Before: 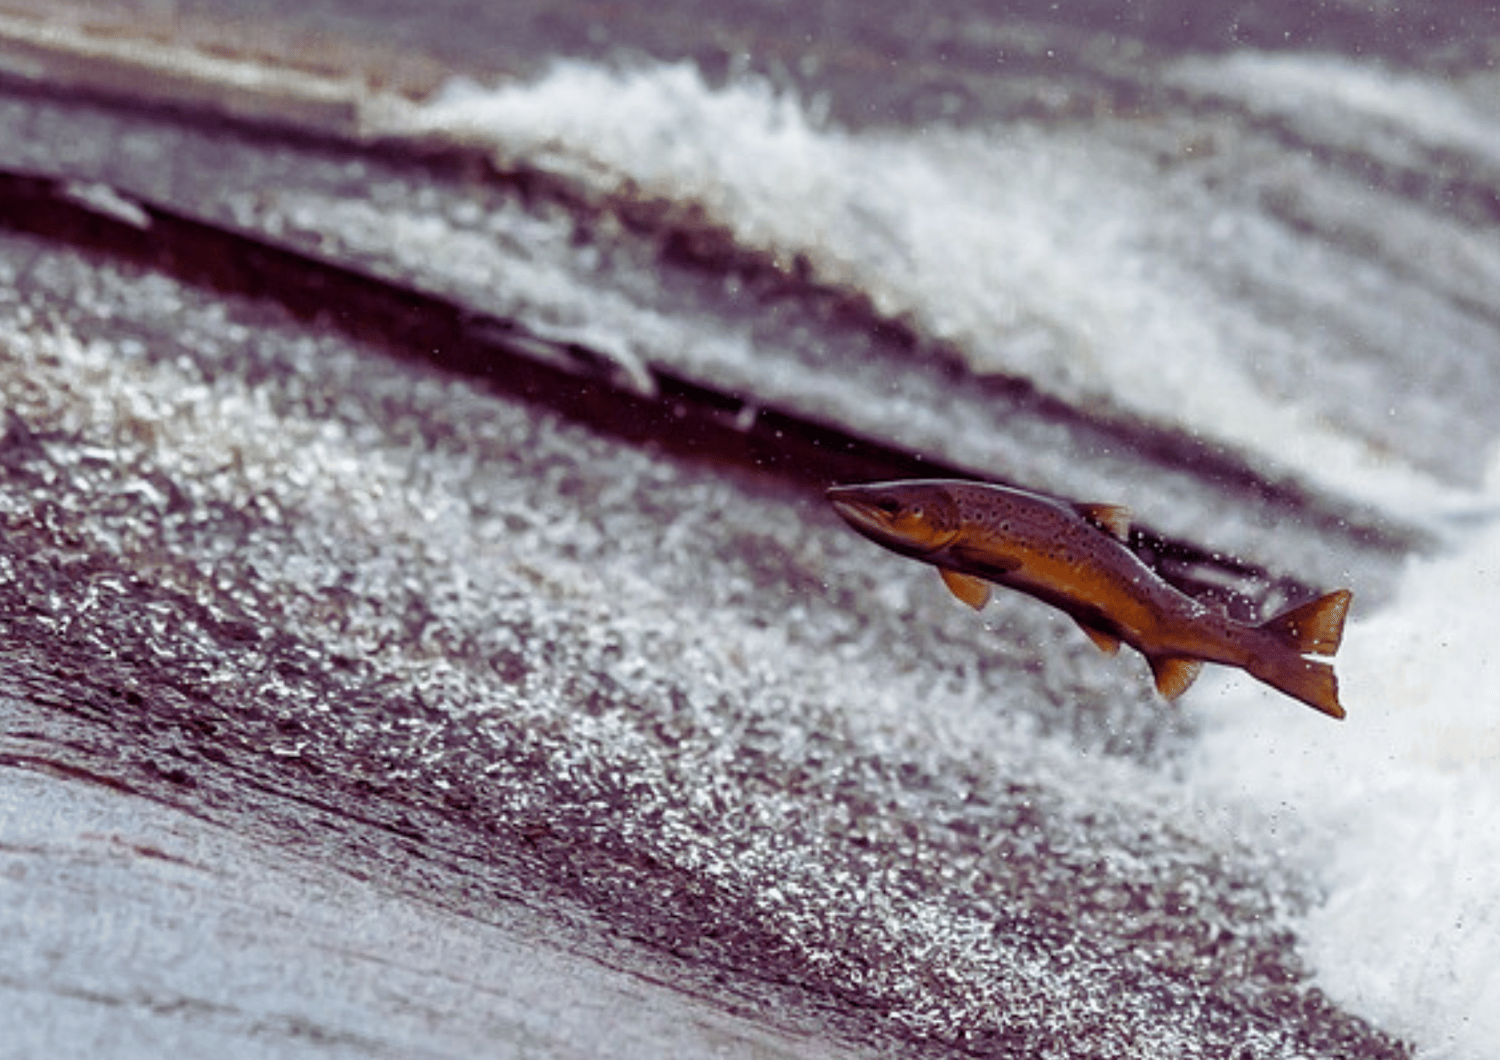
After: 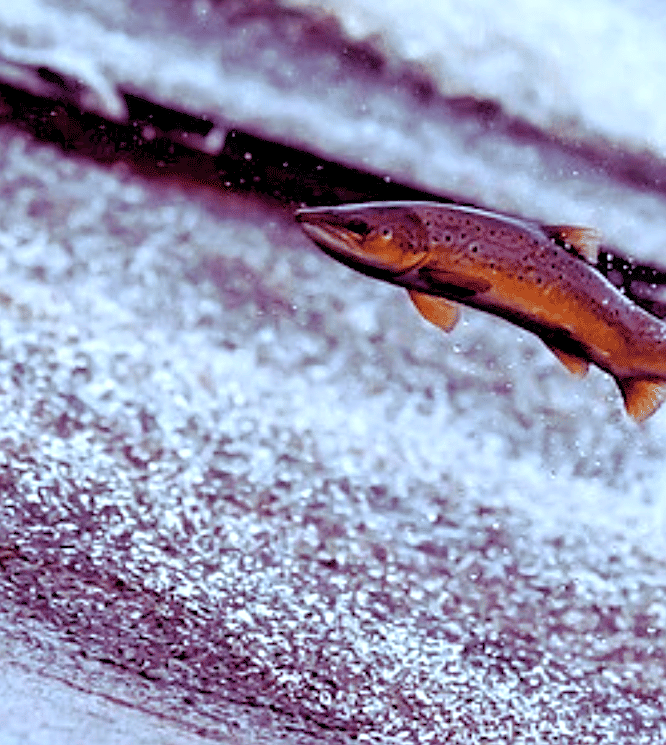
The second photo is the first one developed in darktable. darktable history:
crop: left 35.432%, top 26.233%, right 20.145%, bottom 3.432%
color correction: highlights a* -2.24, highlights b* -18.1
levels: black 3.83%, white 90.64%, levels [0.044, 0.416, 0.908]
sharpen: on, module defaults
